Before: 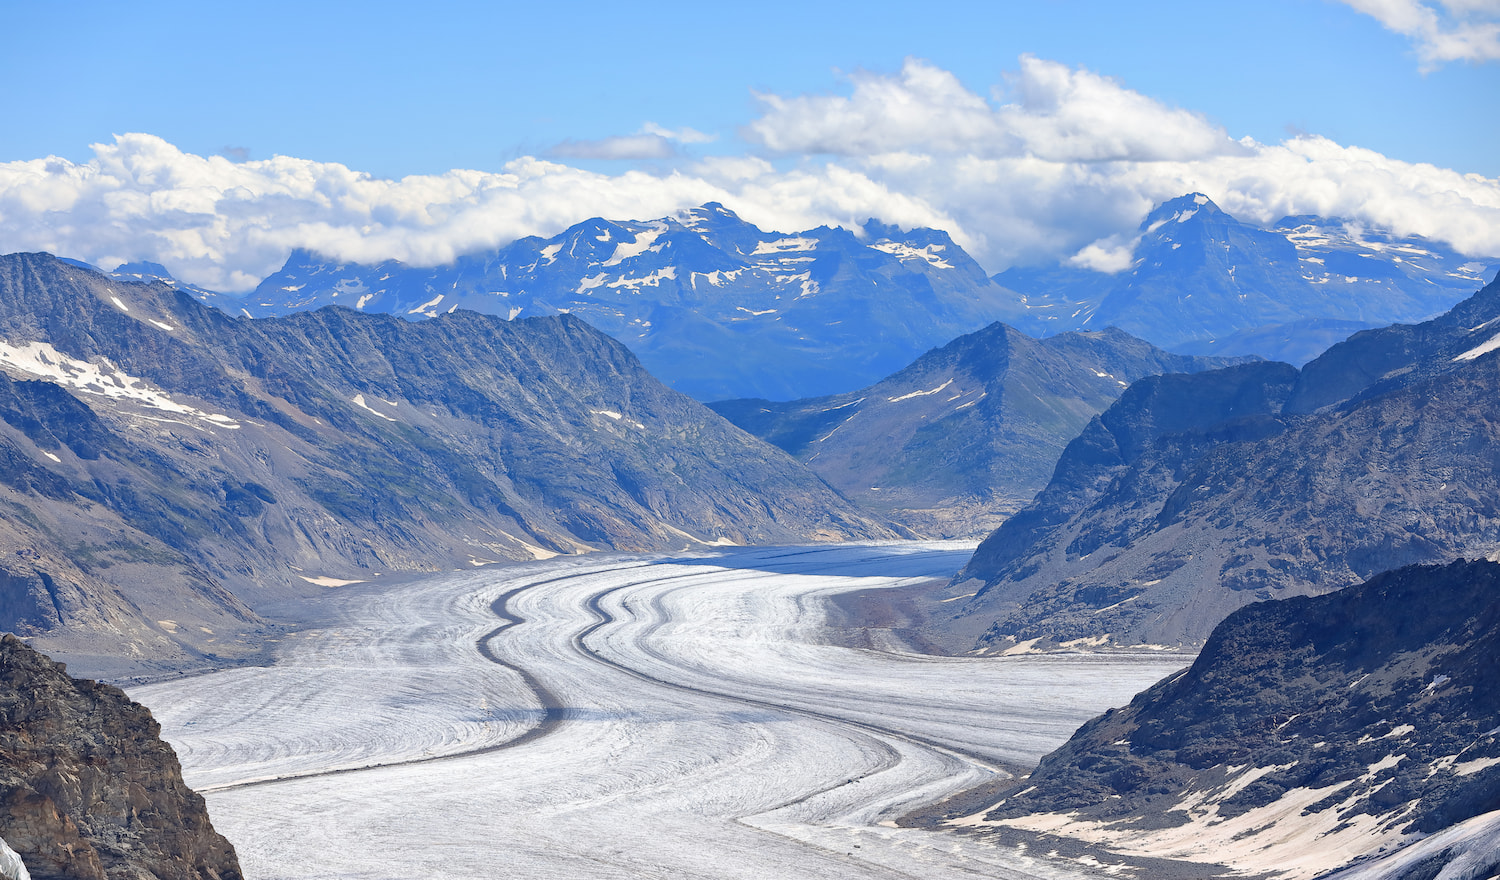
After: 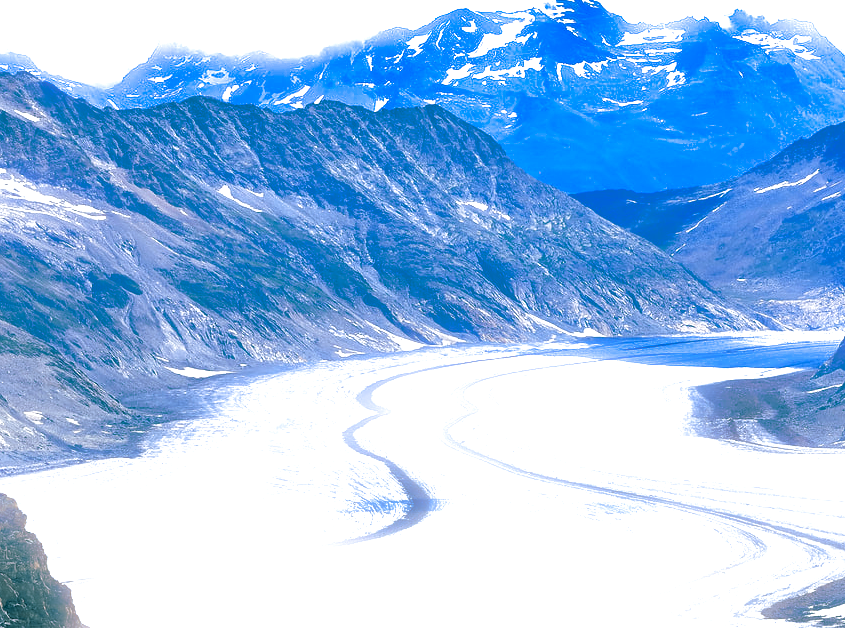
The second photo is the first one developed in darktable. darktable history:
crop: left 8.966%, top 23.852%, right 34.699%, bottom 4.703%
white balance: red 0.988, blue 1.017
exposure: black level correction -0.001, exposure 0.9 EV, compensate exposure bias true, compensate highlight preservation false
shadows and highlights: shadows 60, highlights -60.23, soften with gaussian
split-toning: shadows › hue 183.6°, shadows › saturation 0.52, highlights › hue 0°, highlights › saturation 0
bloom: size 5%, threshold 95%, strength 15%
color calibration: x 0.37, y 0.382, temperature 4313.32 K
